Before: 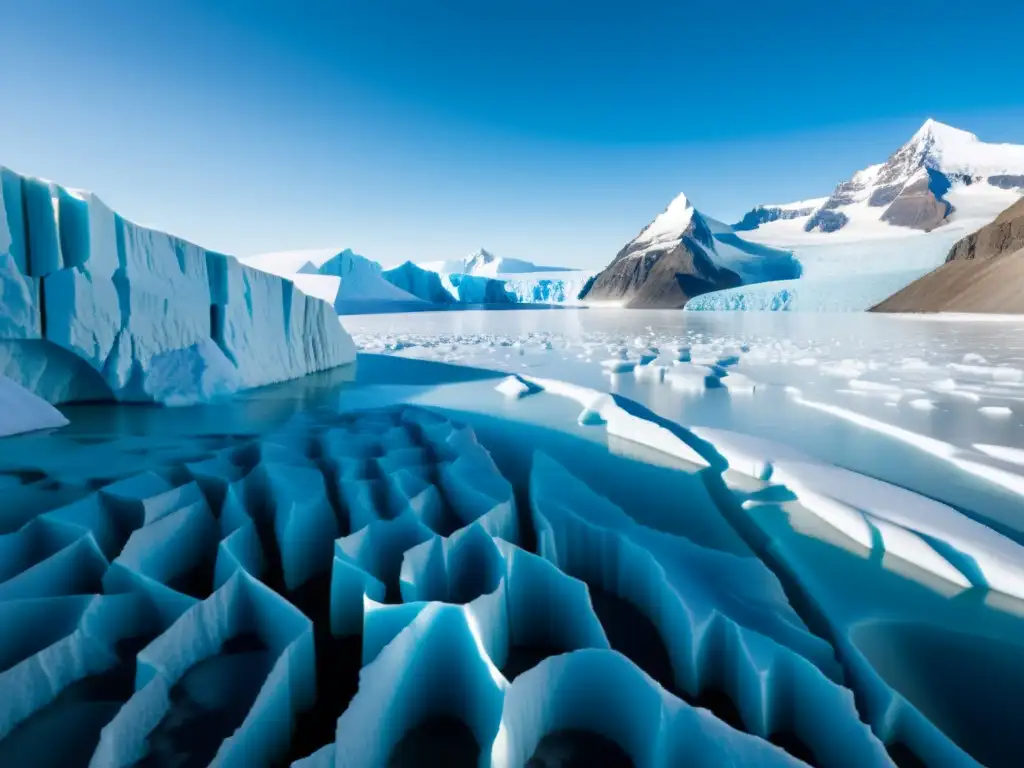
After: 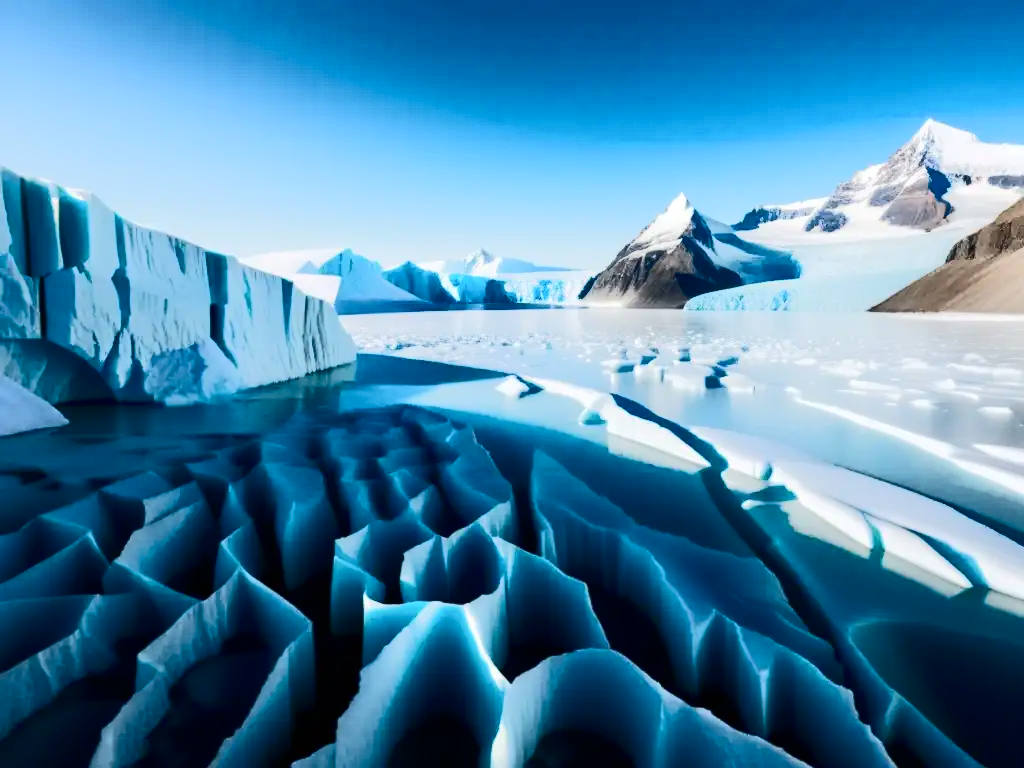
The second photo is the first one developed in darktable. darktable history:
contrast brightness saturation: contrast 0.1, brightness 0.026, saturation 0.093
tone curve: curves: ch0 [(0, 0) (0.003, 0.002) (0.011, 0.004) (0.025, 0.005) (0.044, 0.009) (0.069, 0.013) (0.1, 0.017) (0.136, 0.036) (0.177, 0.066) (0.224, 0.102) (0.277, 0.143) (0.335, 0.197) (0.399, 0.268) (0.468, 0.389) (0.543, 0.549) (0.623, 0.714) (0.709, 0.801) (0.801, 0.854) (0.898, 0.9) (1, 1)], color space Lab, independent channels, preserve colors none
